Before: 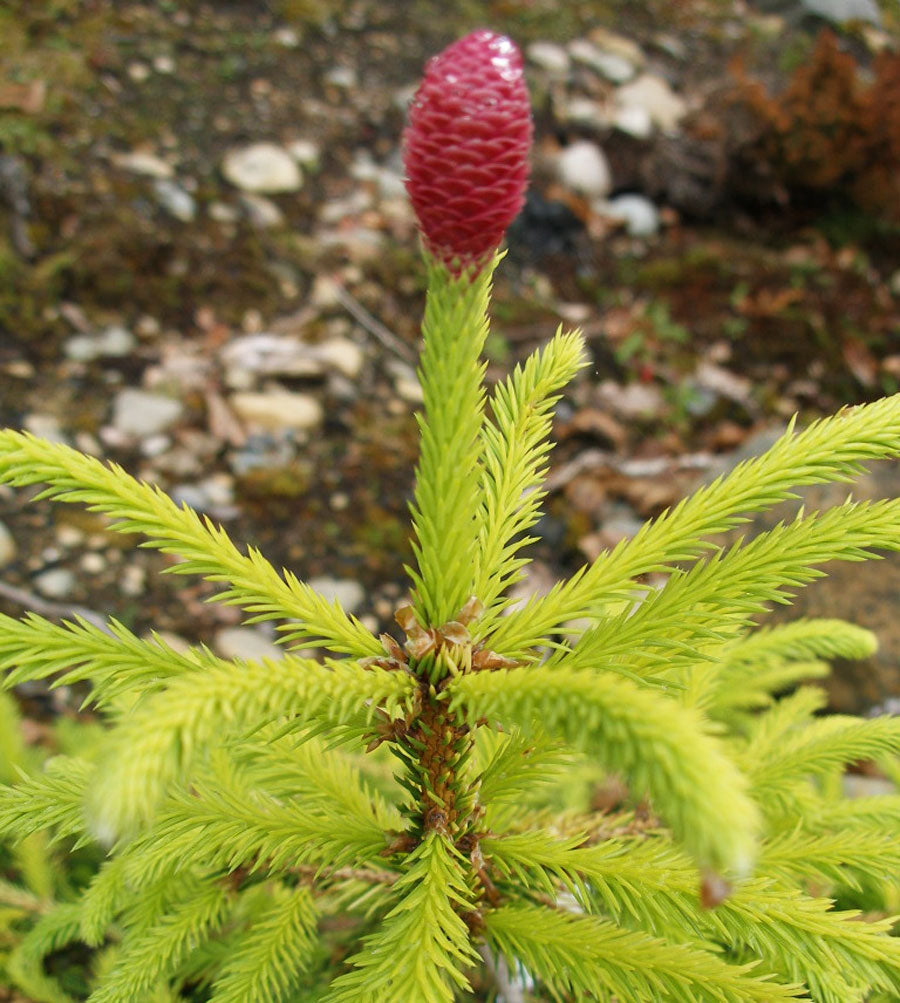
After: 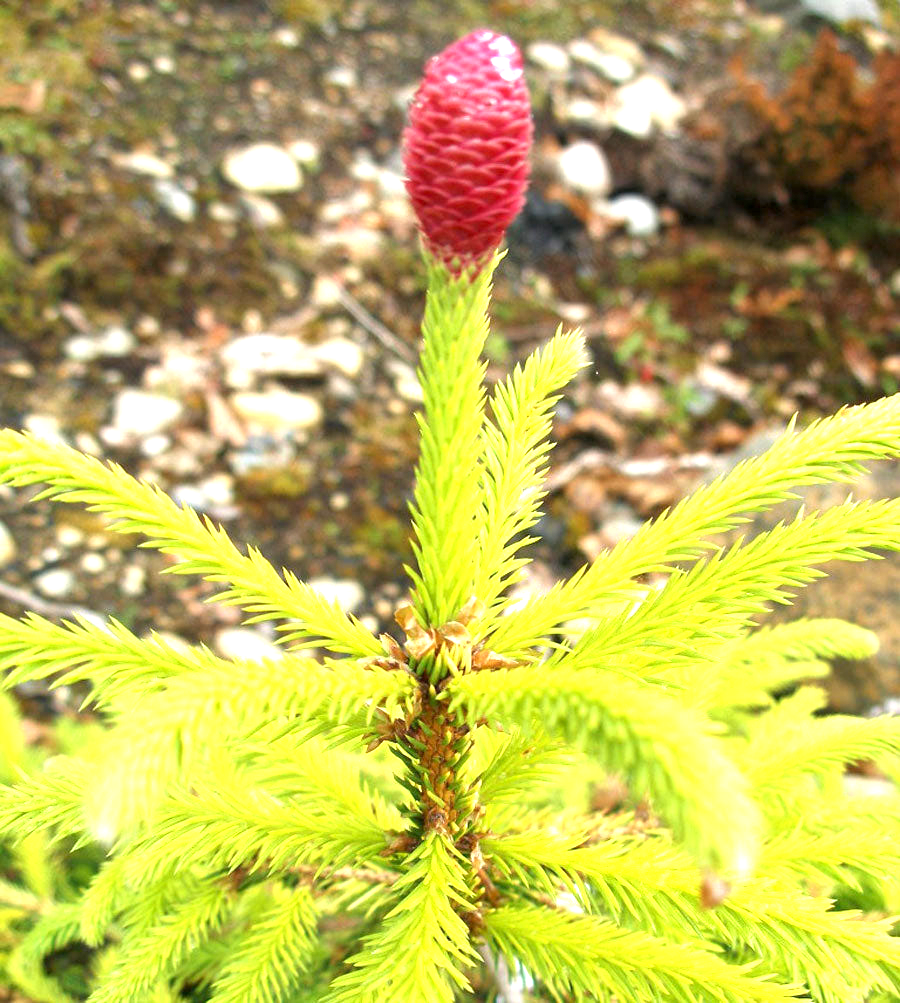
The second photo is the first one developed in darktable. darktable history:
exposure: black level correction 0.001, exposure 1.316 EV, compensate highlight preservation false
